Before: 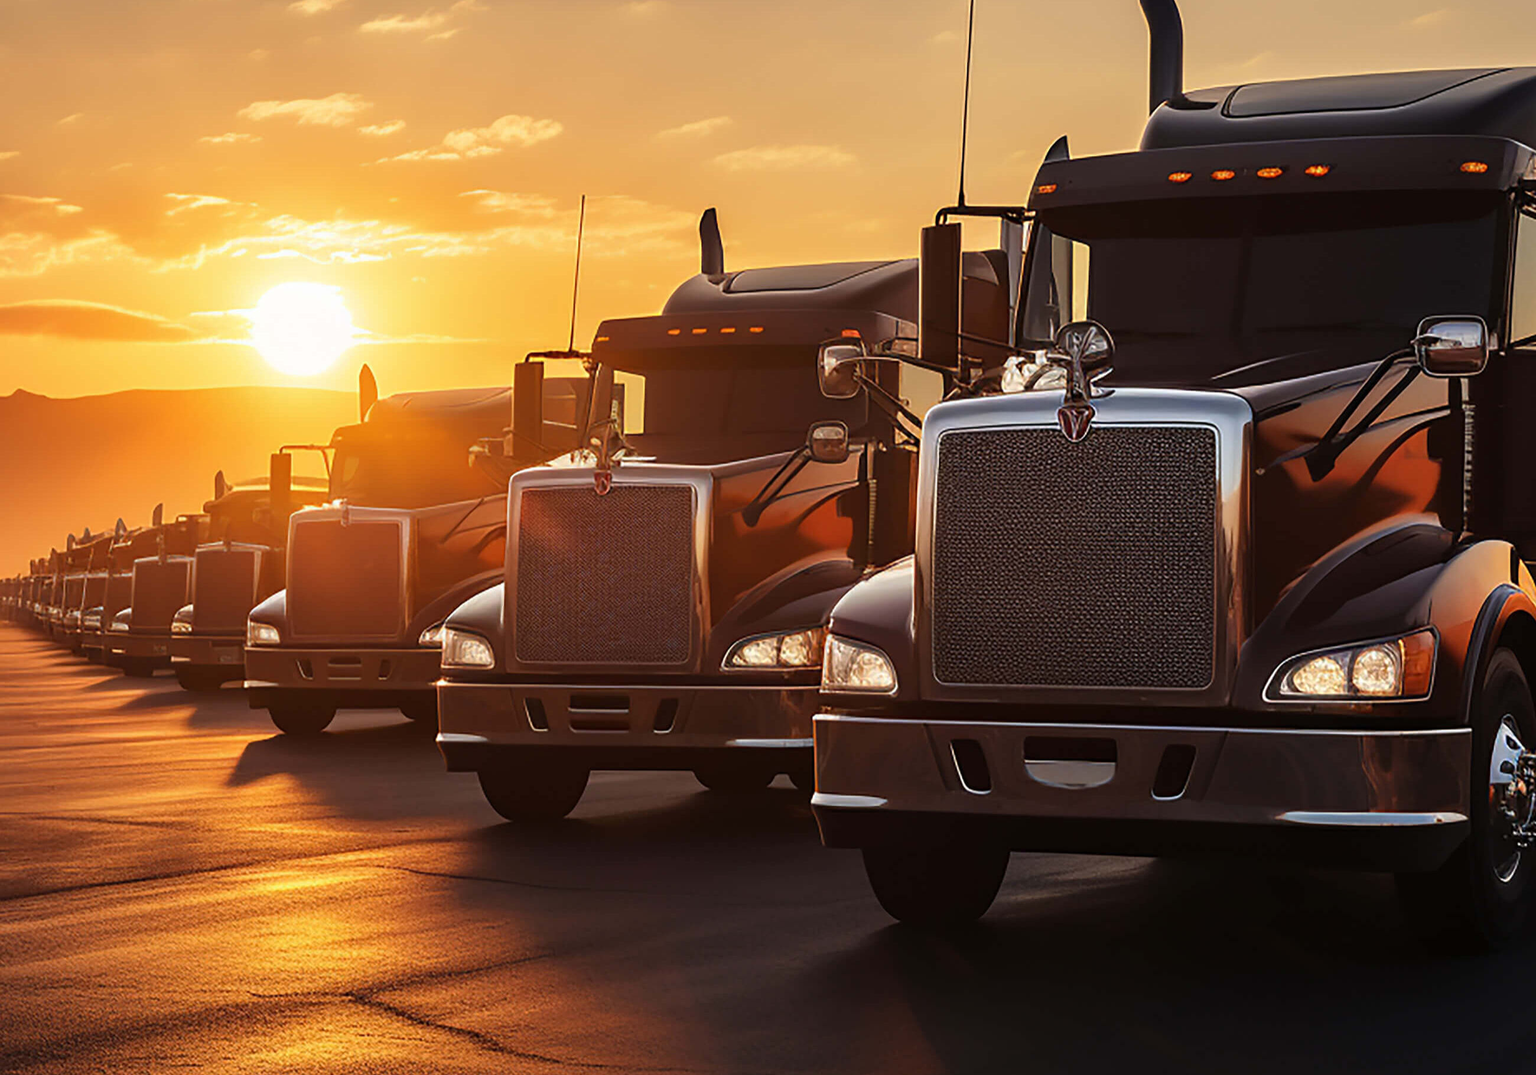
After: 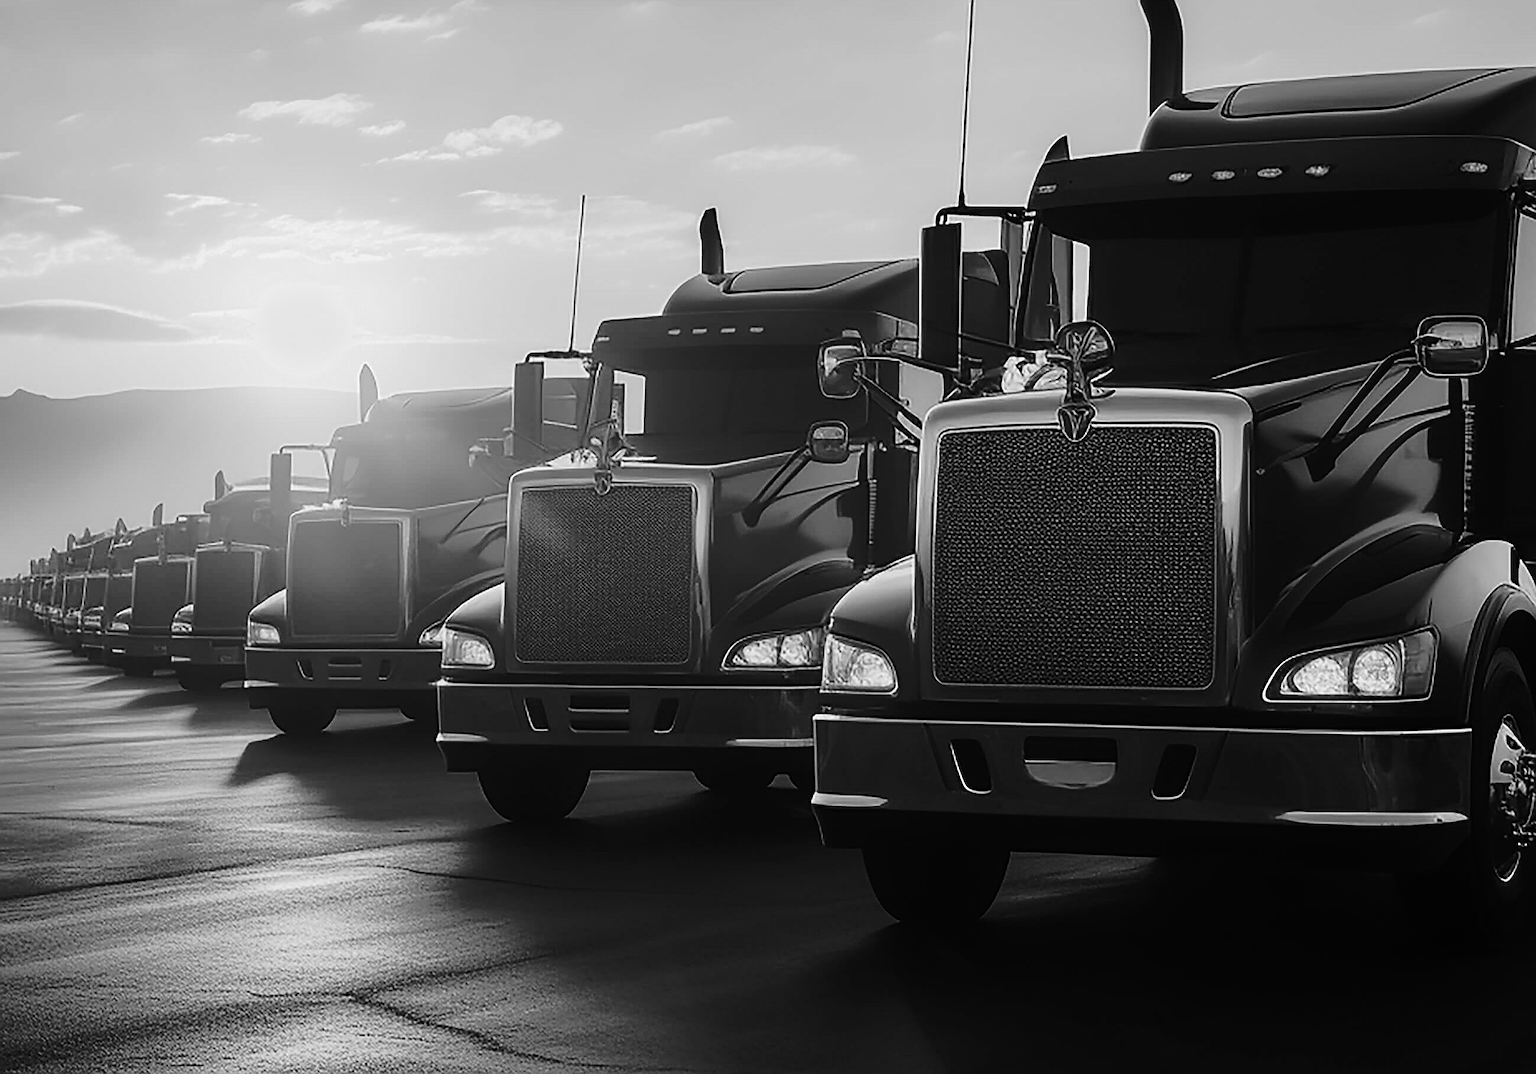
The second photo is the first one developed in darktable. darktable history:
sharpen: radius 1.4, amount 1.25, threshold 0.7
tone curve: curves: ch0 [(0, 0) (0.081, 0.044) (0.185, 0.13) (0.283, 0.238) (0.416, 0.449) (0.495, 0.524) (0.686, 0.743) (0.826, 0.865) (0.978, 0.988)]; ch1 [(0, 0) (0.147, 0.166) (0.321, 0.362) (0.371, 0.402) (0.423, 0.442) (0.479, 0.472) (0.505, 0.497) (0.521, 0.506) (0.551, 0.537) (0.586, 0.574) (0.625, 0.618) (0.68, 0.681) (1, 1)]; ch2 [(0, 0) (0.346, 0.362) (0.404, 0.427) (0.502, 0.495) (0.531, 0.513) (0.547, 0.533) (0.582, 0.596) (0.629, 0.631) (0.717, 0.678) (1, 1)], color space Lab, independent channels, preserve colors none
monochrome: a 26.22, b 42.67, size 0.8
contrast equalizer: y [[0.5, 0.486, 0.447, 0.446, 0.489, 0.5], [0.5 ×6], [0.5 ×6], [0 ×6], [0 ×6]]
